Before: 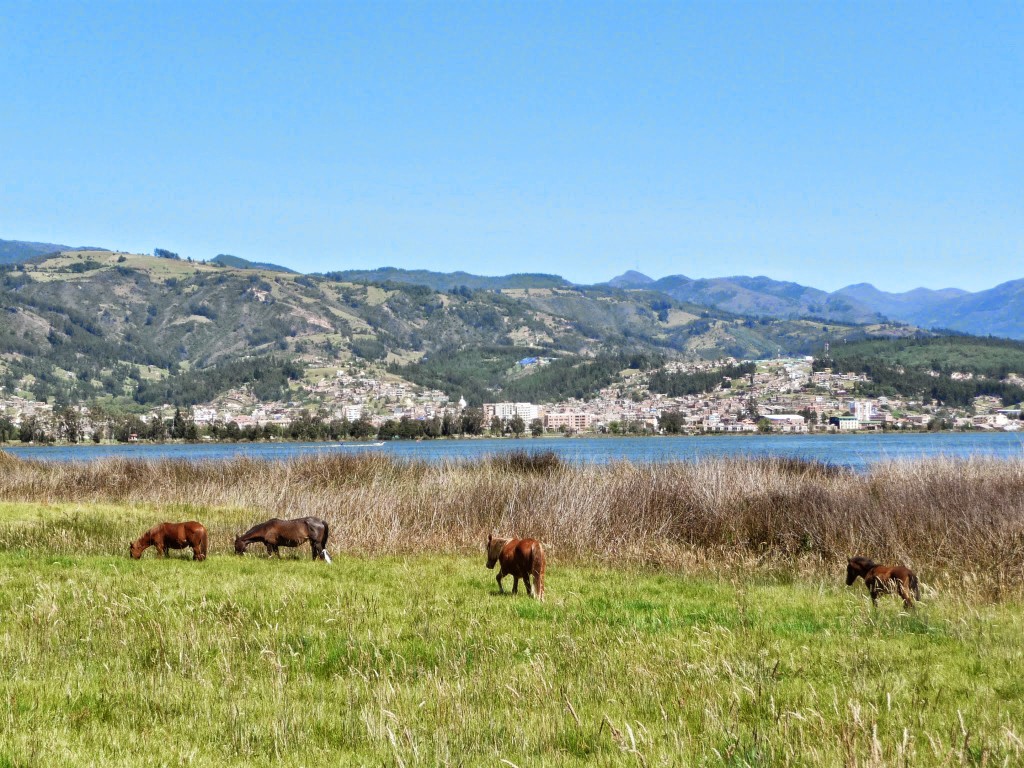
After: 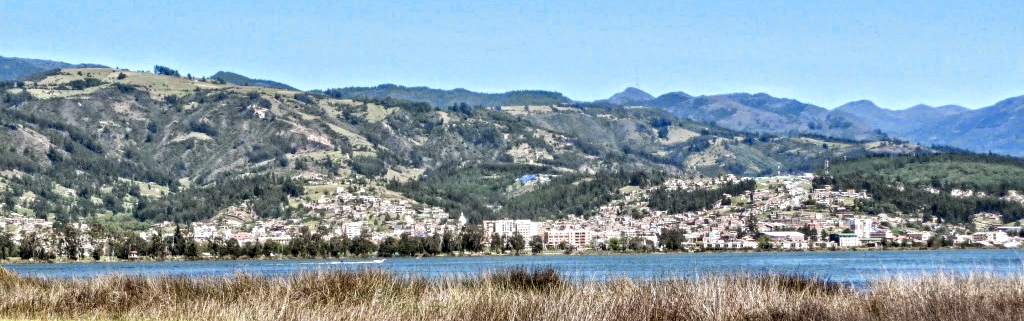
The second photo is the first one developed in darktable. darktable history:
crop and rotate: top 23.84%, bottom 34.294%
local contrast: detail 130%
contrast equalizer: y [[0.5, 0.501, 0.525, 0.597, 0.58, 0.514], [0.5 ×6], [0.5 ×6], [0 ×6], [0 ×6]]
